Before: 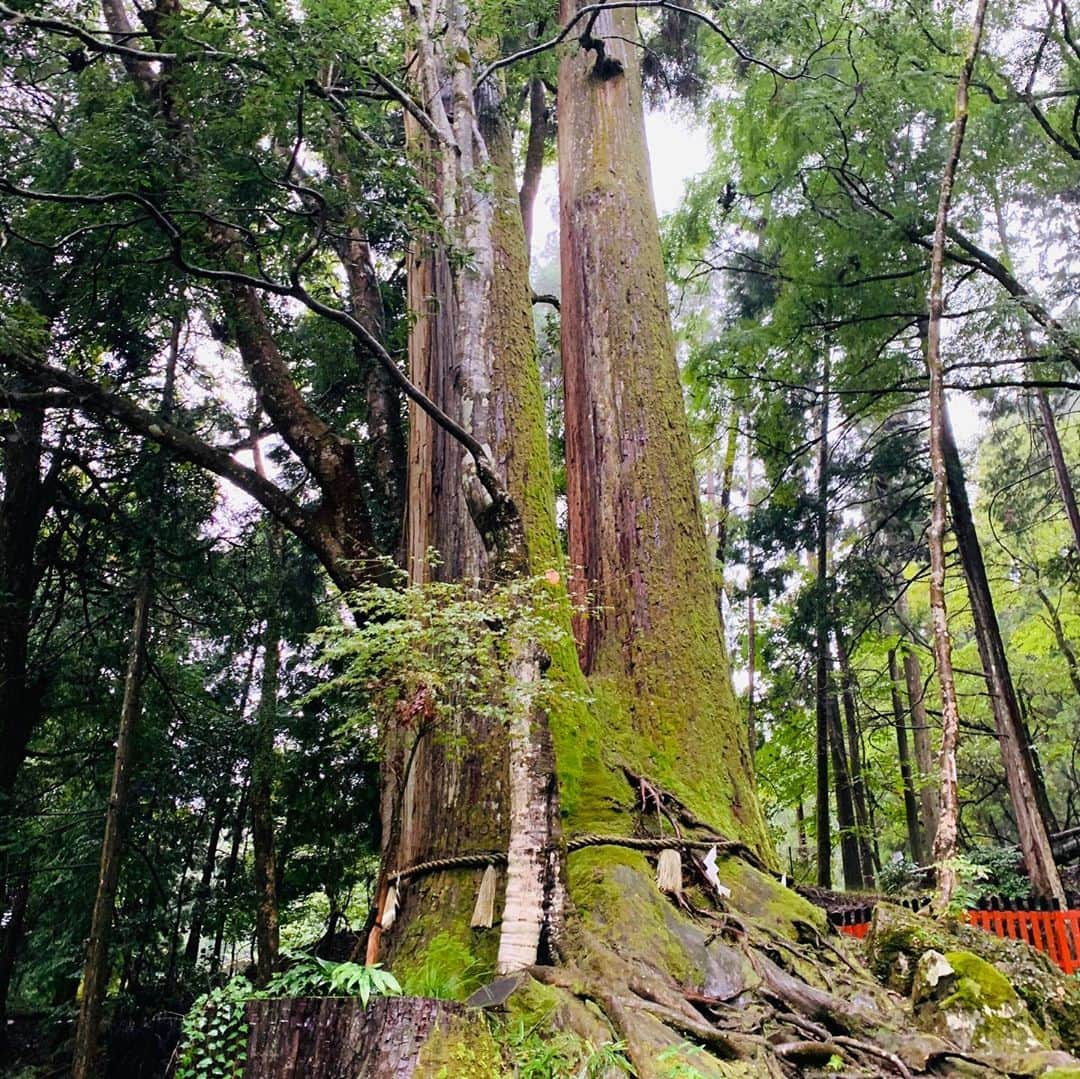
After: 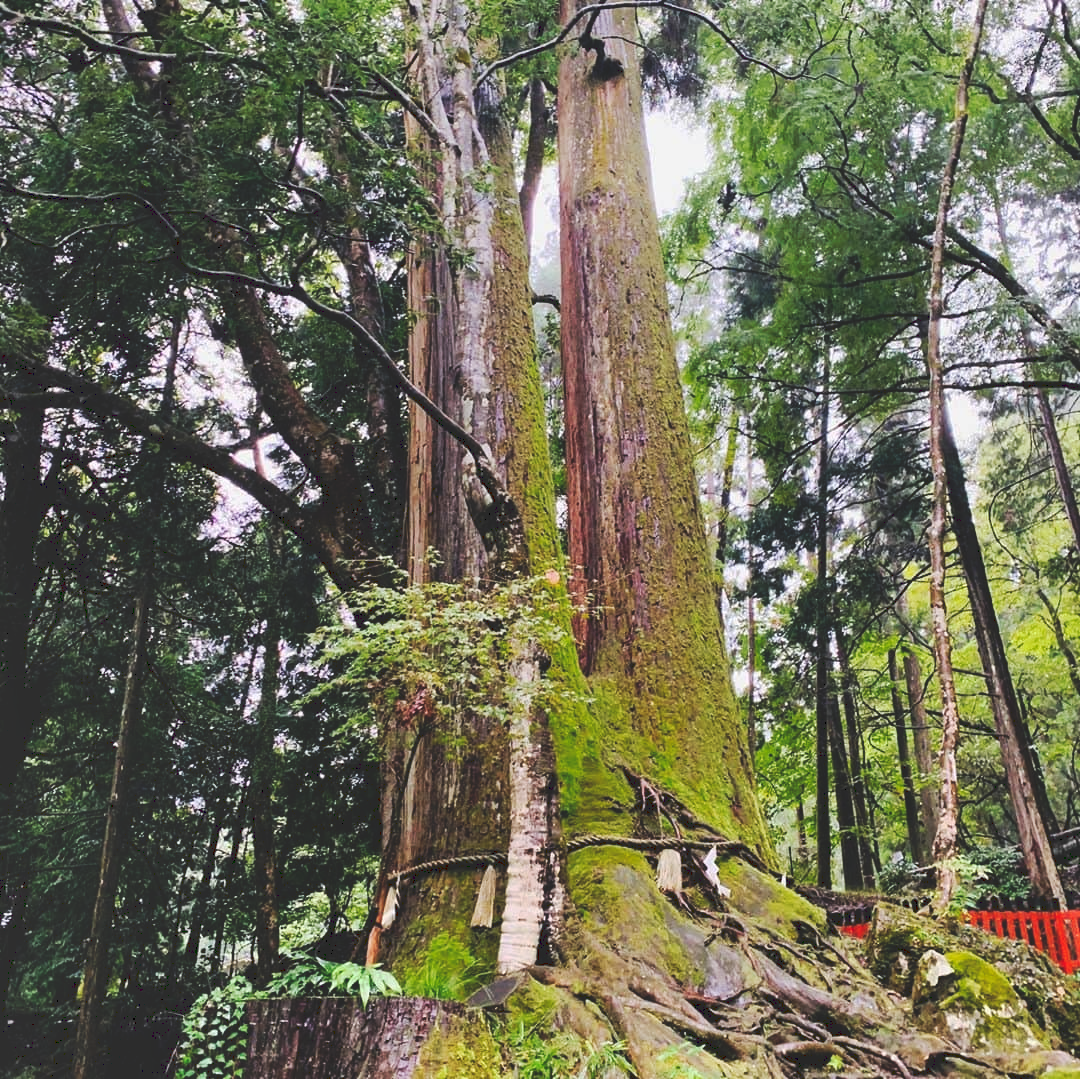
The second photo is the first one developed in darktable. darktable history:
shadows and highlights: shadows 37.27, highlights -28.18, soften with gaussian
tone curve: curves: ch0 [(0, 0) (0.003, 0.156) (0.011, 0.156) (0.025, 0.157) (0.044, 0.164) (0.069, 0.172) (0.1, 0.181) (0.136, 0.191) (0.177, 0.214) (0.224, 0.245) (0.277, 0.285) (0.335, 0.333) (0.399, 0.387) (0.468, 0.471) (0.543, 0.556) (0.623, 0.648) (0.709, 0.734) (0.801, 0.809) (0.898, 0.891) (1, 1)], preserve colors none
